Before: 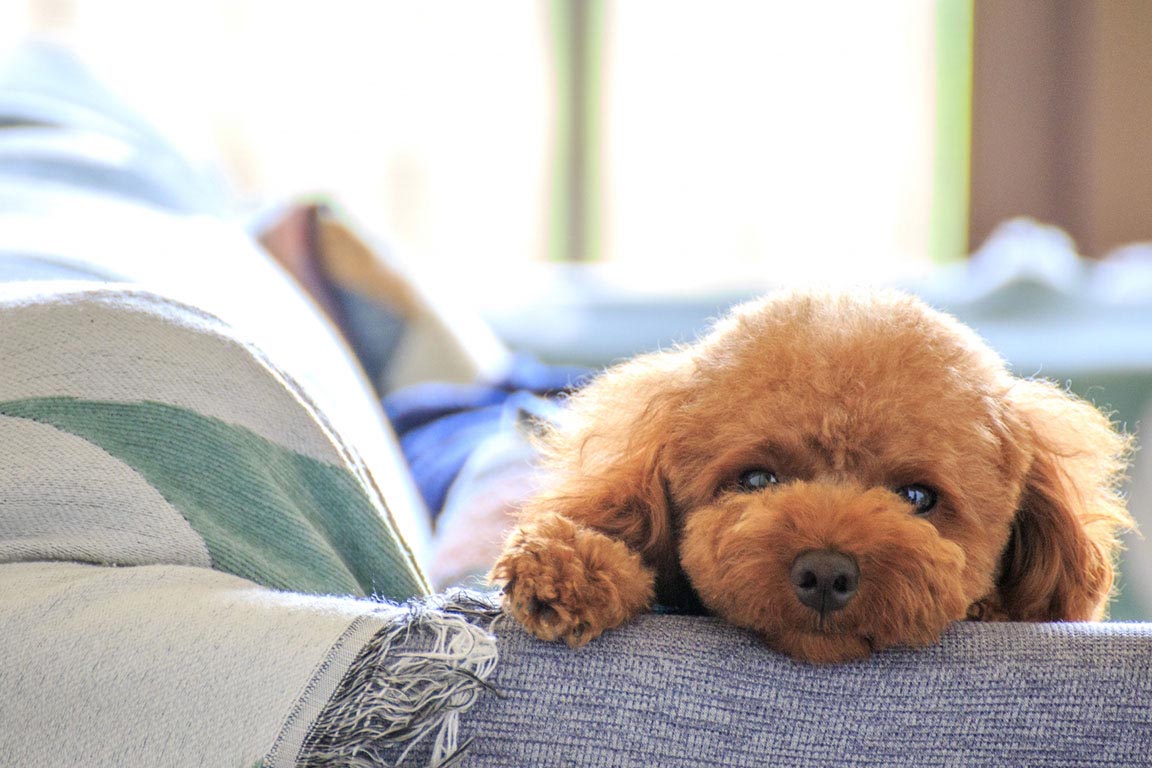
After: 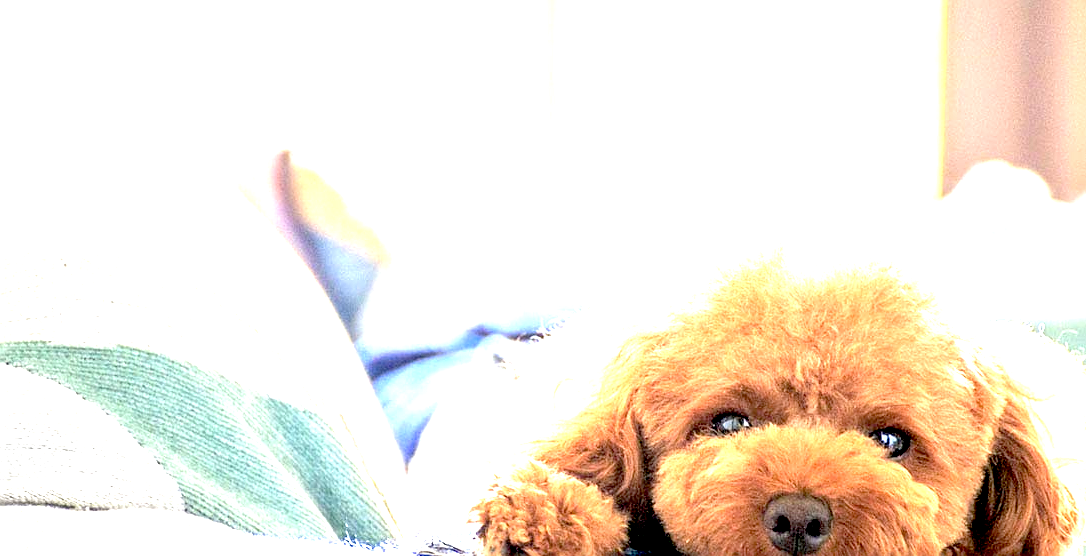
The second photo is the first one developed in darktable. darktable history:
crop: left 2.37%, top 7.384%, right 3.314%, bottom 20.175%
sharpen: on, module defaults
exposure: black level correction 0.014, exposure 1.787 EV, compensate highlight preservation false
